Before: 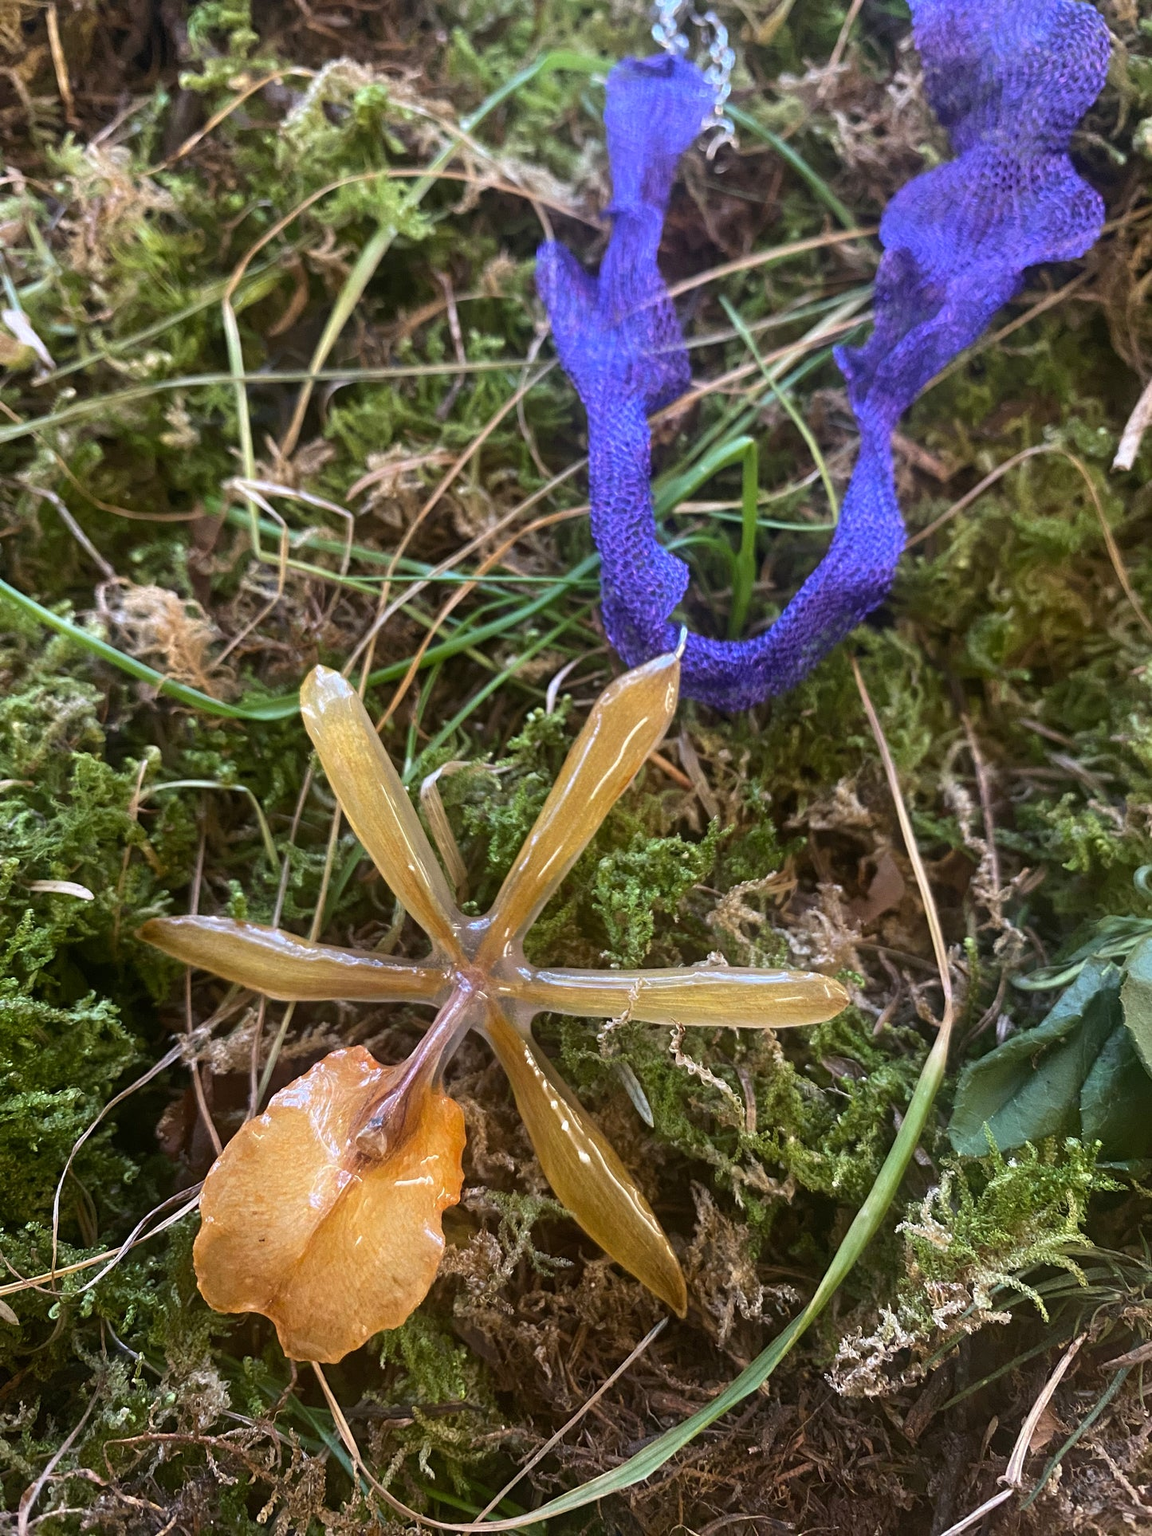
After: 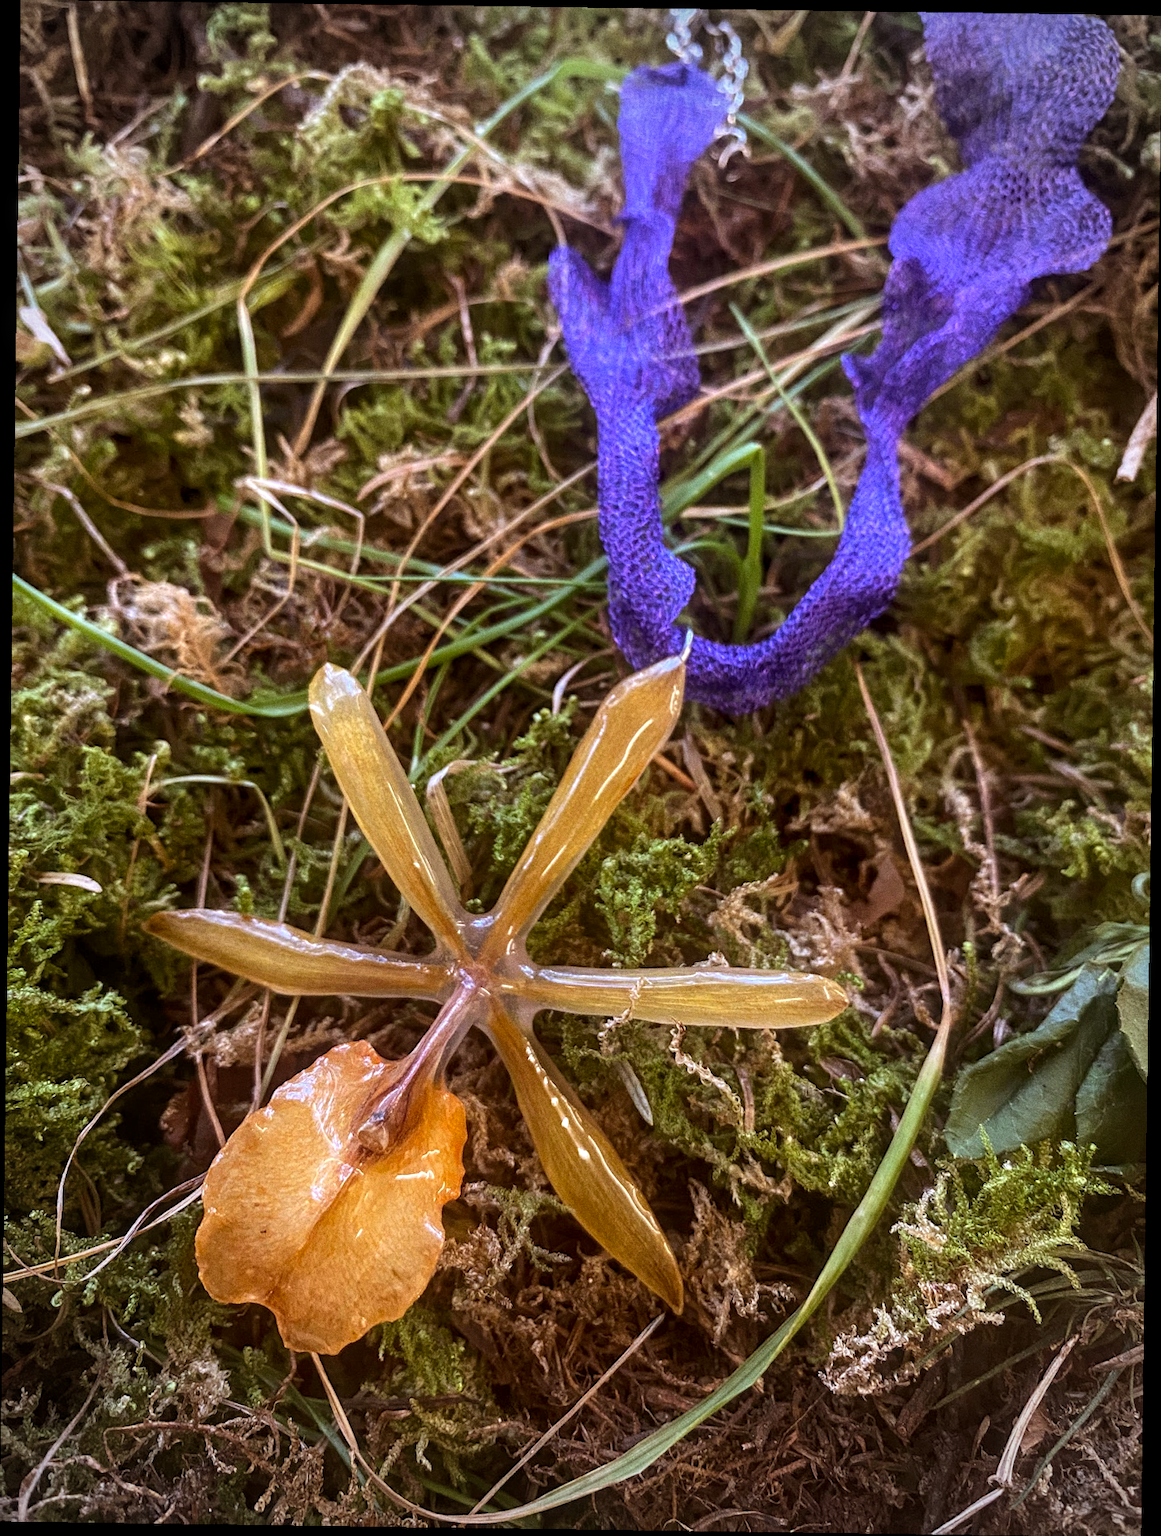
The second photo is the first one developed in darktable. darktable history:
local contrast: on, module defaults
vignetting: on, module defaults
rotate and perspective: rotation 0.8°, automatic cropping off
rgb levels: mode RGB, independent channels, levels [[0, 0.5, 1], [0, 0.521, 1], [0, 0.536, 1]]
grain: coarseness 0.09 ISO
white balance: red 1.009, blue 1.027
